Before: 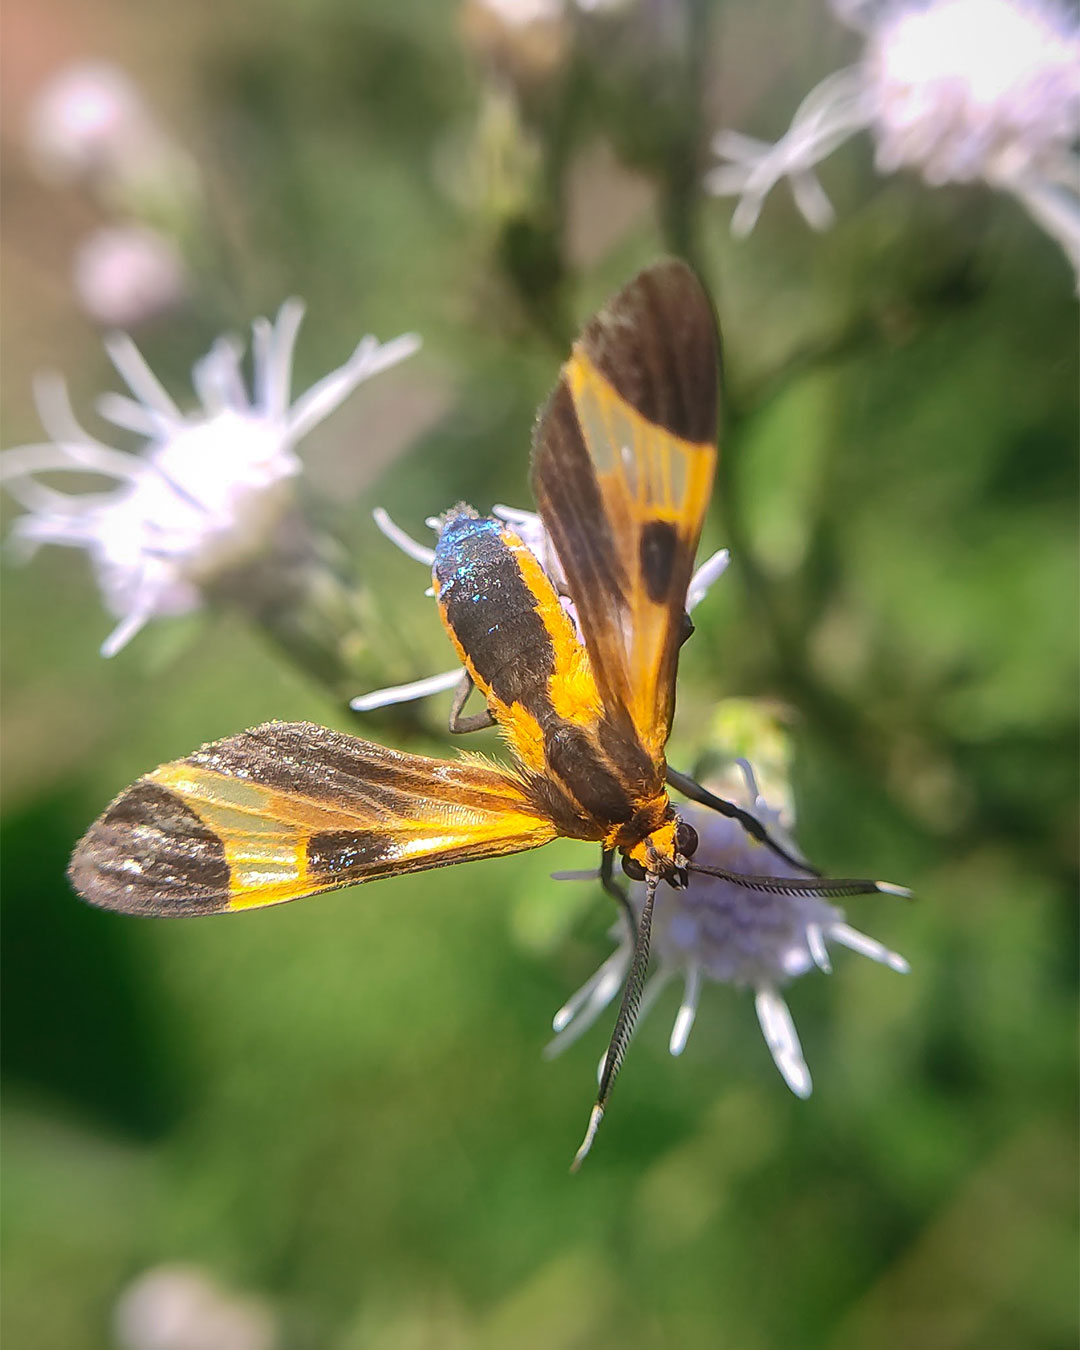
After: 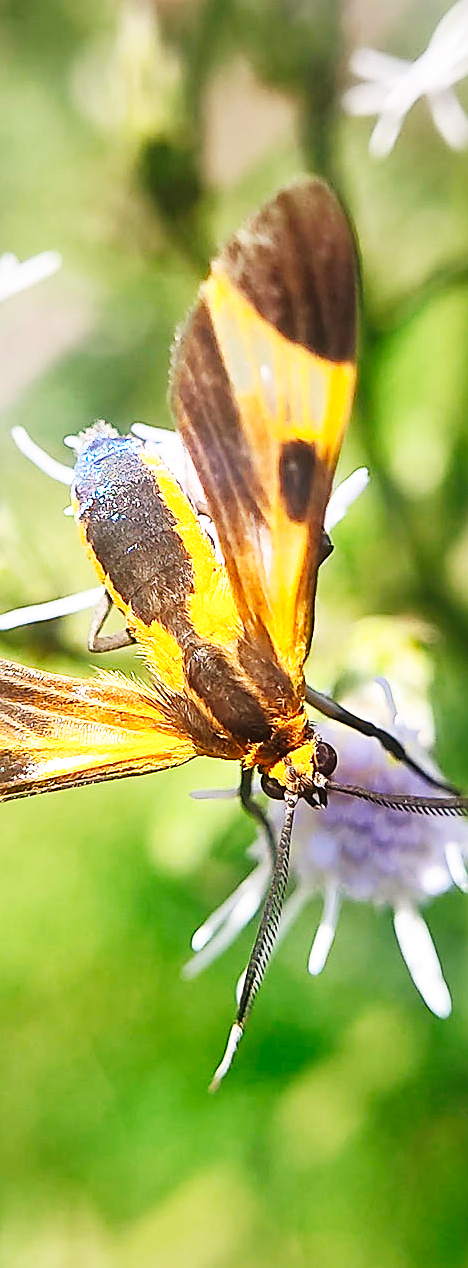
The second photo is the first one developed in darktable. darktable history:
base curve: curves: ch0 [(0, 0) (0.007, 0.004) (0.027, 0.03) (0.046, 0.07) (0.207, 0.54) (0.442, 0.872) (0.673, 0.972) (1, 1)], preserve colors none
crop: left 33.452%, top 6.025%, right 23.155%
sharpen: on, module defaults
